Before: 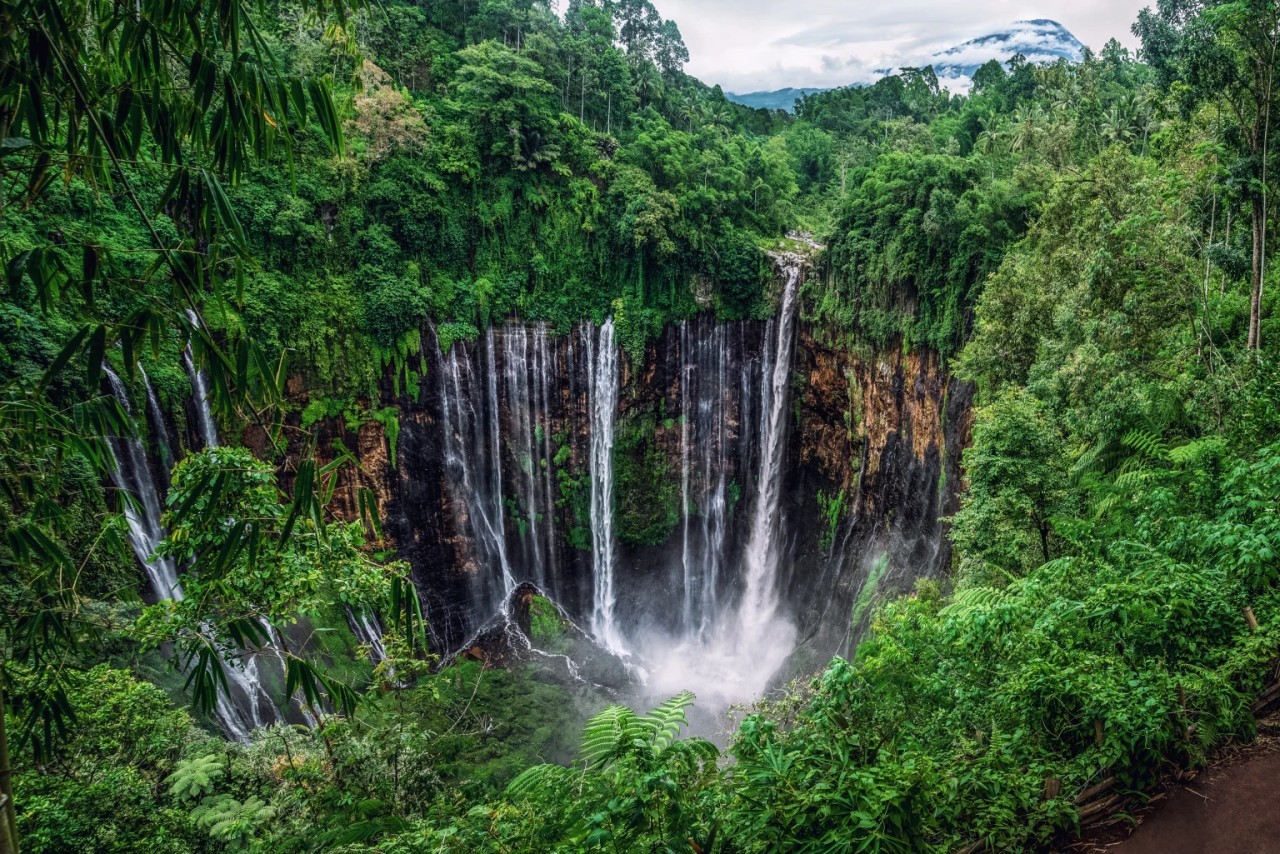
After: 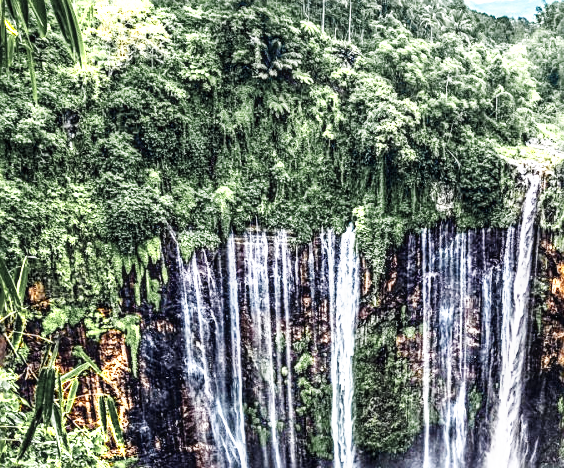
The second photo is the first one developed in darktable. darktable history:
crop: left 20.248%, top 10.86%, right 35.675%, bottom 34.321%
base curve: curves: ch0 [(0, 0.003) (0.001, 0.002) (0.006, 0.004) (0.02, 0.022) (0.048, 0.086) (0.094, 0.234) (0.162, 0.431) (0.258, 0.629) (0.385, 0.8) (0.548, 0.918) (0.751, 0.988) (1, 1)], preserve colors none
sharpen: on, module defaults
exposure: exposure 1.137 EV, compensate highlight preservation false
local contrast: on, module defaults
color zones: curves: ch0 [(0.004, 0.306) (0.107, 0.448) (0.252, 0.656) (0.41, 0.398) (0.595, 0.515) (0.768, 0.628)]; ch1 [(0.07, 0.323) (0.151, 0.452) (0.252, 0.608) (0.346, 0.221) (0.463, 0.189) (0.61, 0.368) (0.735, 0.395) (0.921, 0.412)]; ch2 [(0, 0.476) (0.132, 0.512) (0.243, 0.512) (0.397, 0.48) (0.522, 0.376) (0.634, 0.536) (0.761, 0.46)]
